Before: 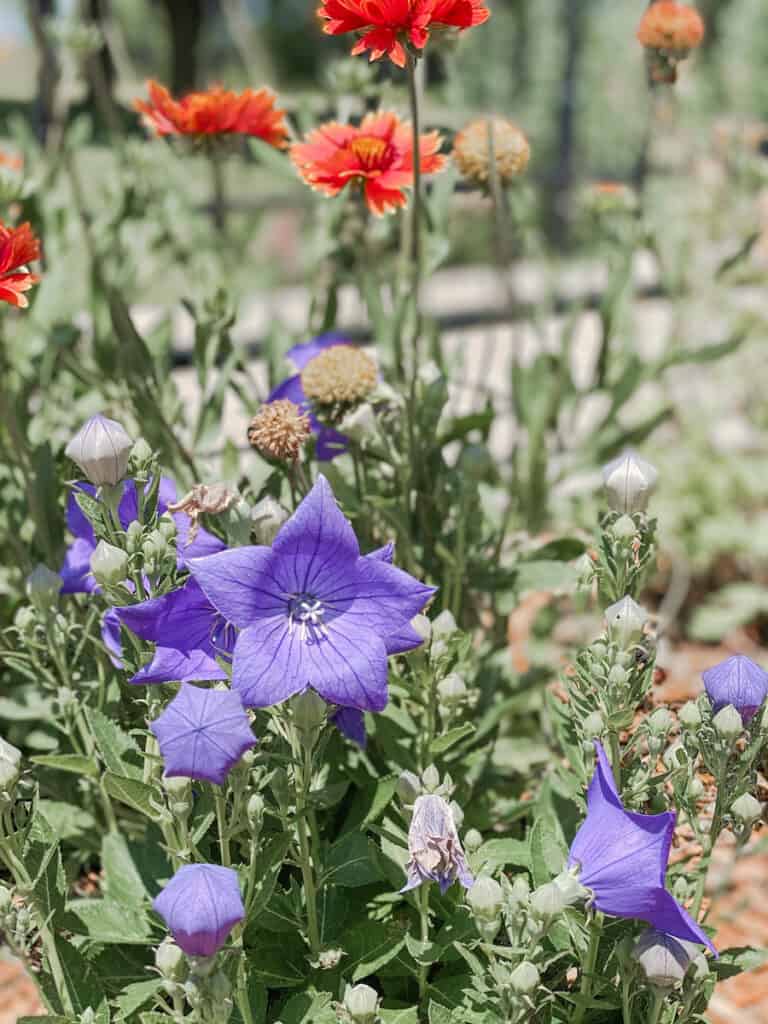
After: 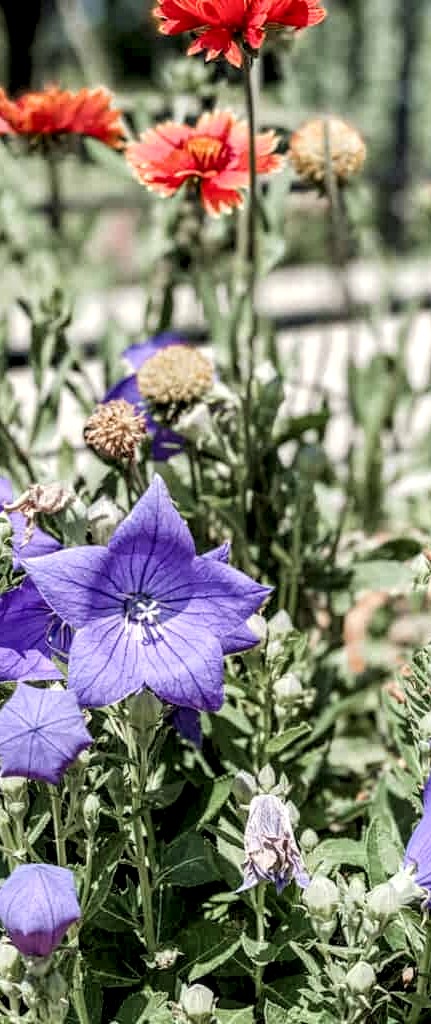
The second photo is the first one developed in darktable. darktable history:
crop: left 21.452%, right 22.421%
filmic rgb: black relative exposure -8.74 EV, white relative exposure 2.72 EV, target black luminance 0%, hardness 6.25, latitude 77.51%, contrast 1.328, shadows ↔ highlights balance -0.362%, iterations of high-quality reconstruction 0
local contrast: highlights 25%, detail 150%
shadows and highlights: shadows -22.81, highlights 46.79, soften with gaussian
